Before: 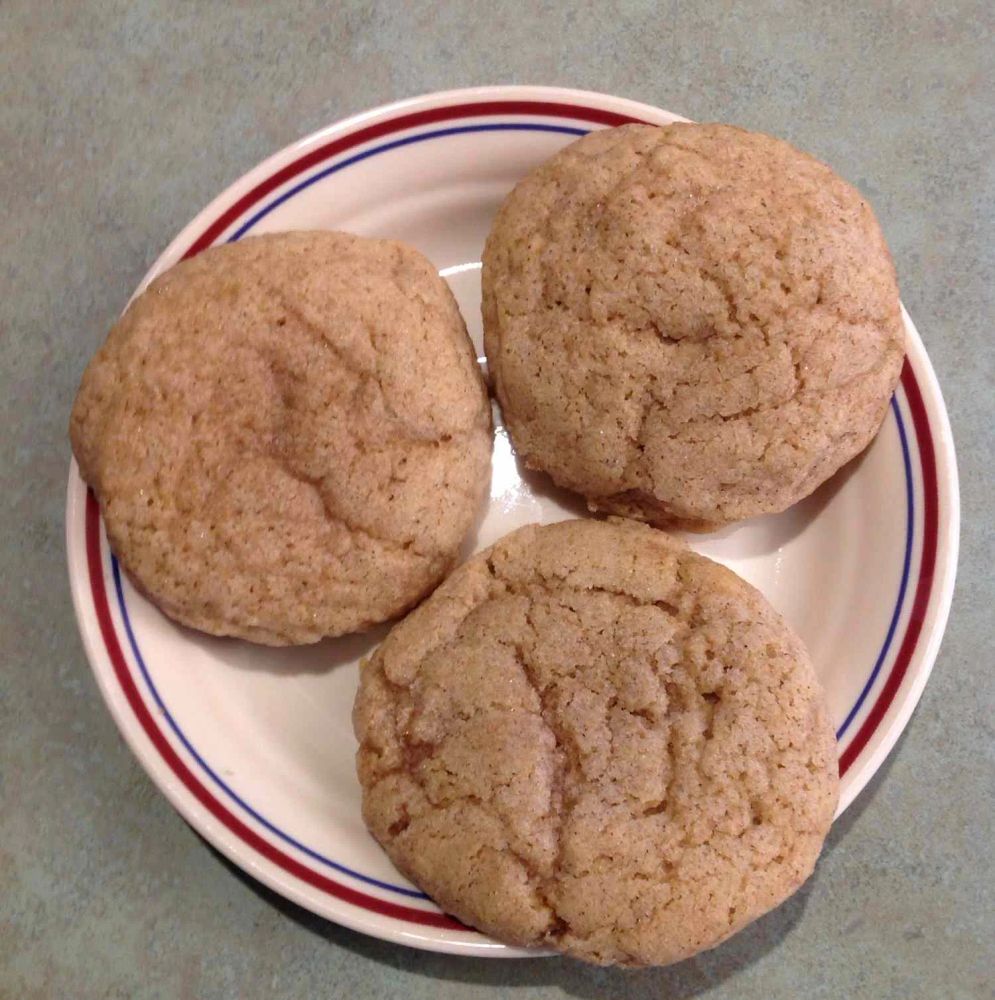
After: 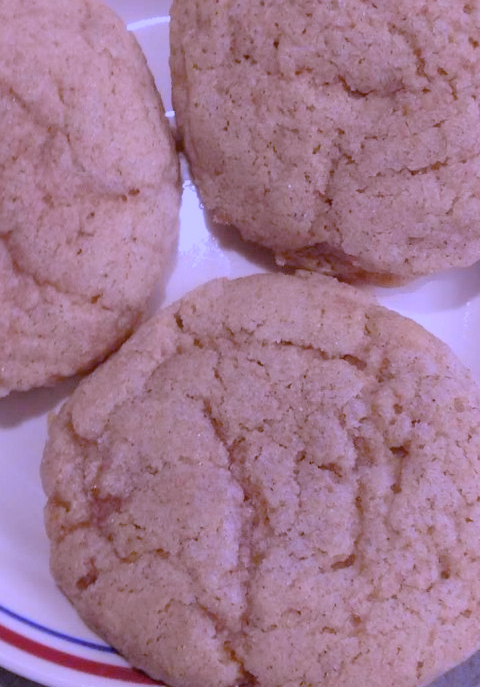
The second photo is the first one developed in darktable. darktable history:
tone curve: curves: ch0 [(0, 0) (0.822, 0.825) (0.994, 0.955)]; ch1 [(0, 0) (0.226, 0.261) (0.383, 0.397) (0.46, 0.46) (0.498, 0.501) (0.524, 0.543) (0.578, 0.575) (1, 1)]; ch2 [(0, 0) (0.438, 0.456) (0.5, 0.495) (0.547, 0.515) (0.597, 0.58) (0.629, 0.603) (1, 1)], color space Lab, independent channels, preserve colors none
color balance rgb: contrast -30%
white balance: red 0.98, blue 1.61
crop: left 31.379%, top 24.658%, right 20.326%, bottom 6.628%
